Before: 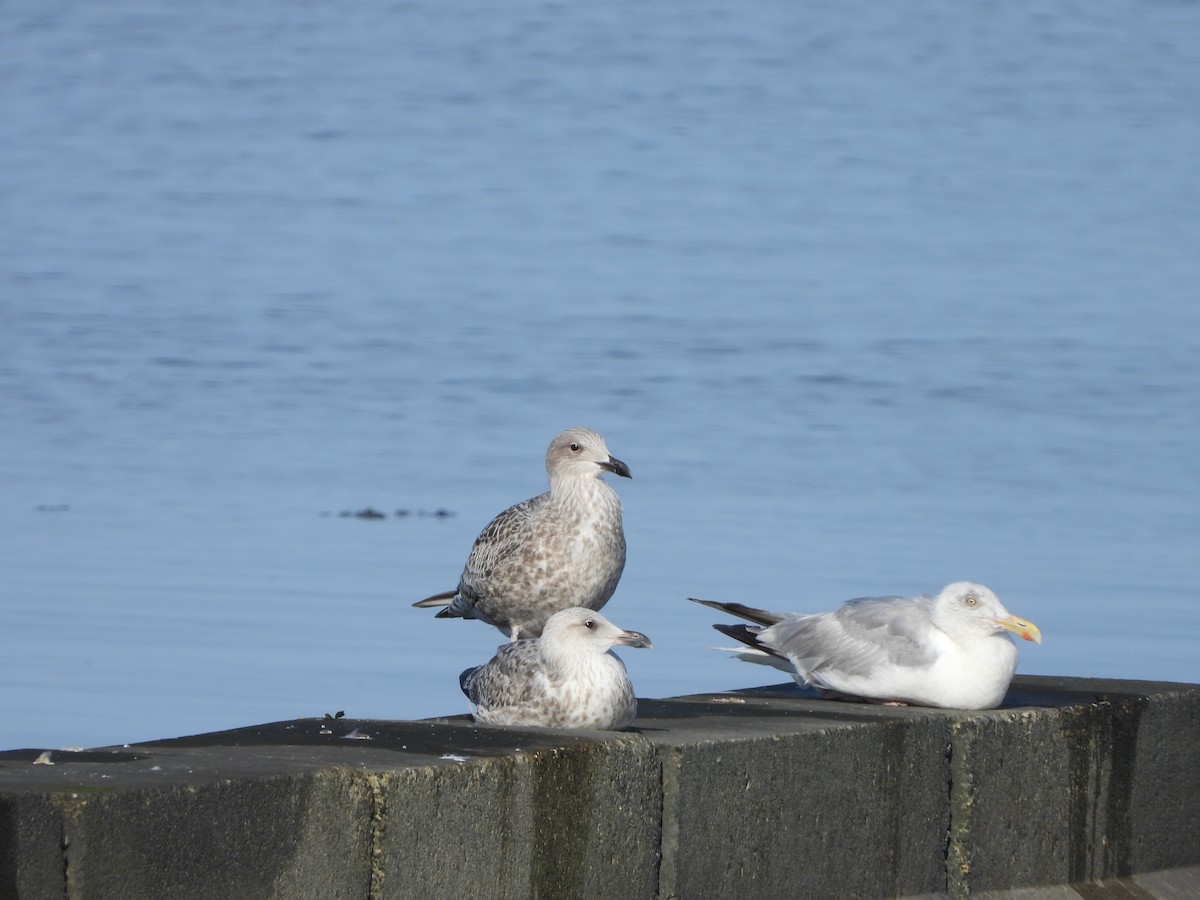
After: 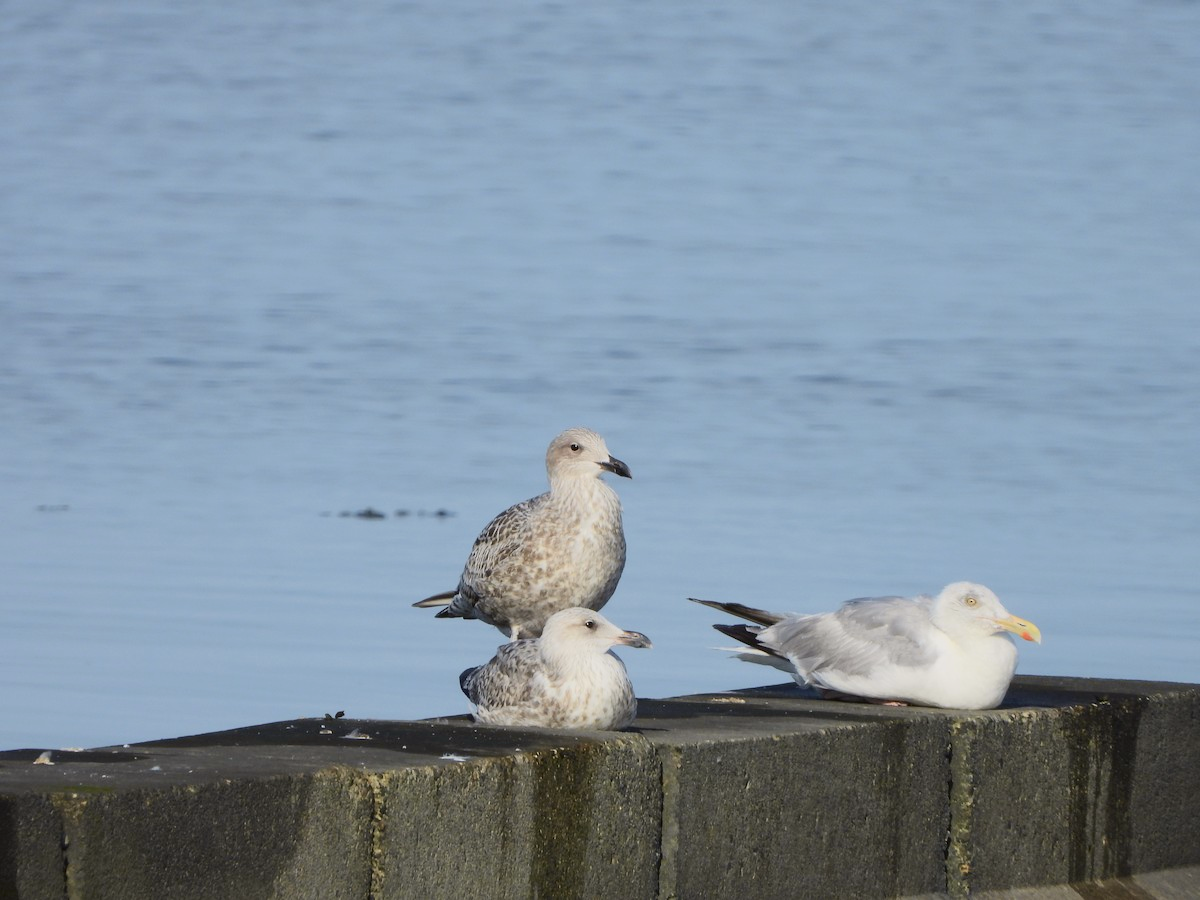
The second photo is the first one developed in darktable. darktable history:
tone curve: curves: ch0 [(0, 0) (0.091, 0.066) (0.184, 0.16) (0.491, 0.519) (0.748, 0.765) (1, 0.919)]; ch1 [(0, 0) (0.179, 0.173) (0.322, 0.32) (0.424, 0.424) (0.502, 0.504) (0.56, 0.578) (0.631, 0.675) (0.777, 0.806) (1, 1)]; ch2 [(0, 0) (0.434, 0.447) (0.483, 0.487) (0.547, 0.573) (0.676, 0.673) (1, 1)], color space Lab, independent channels, preserve colors none
